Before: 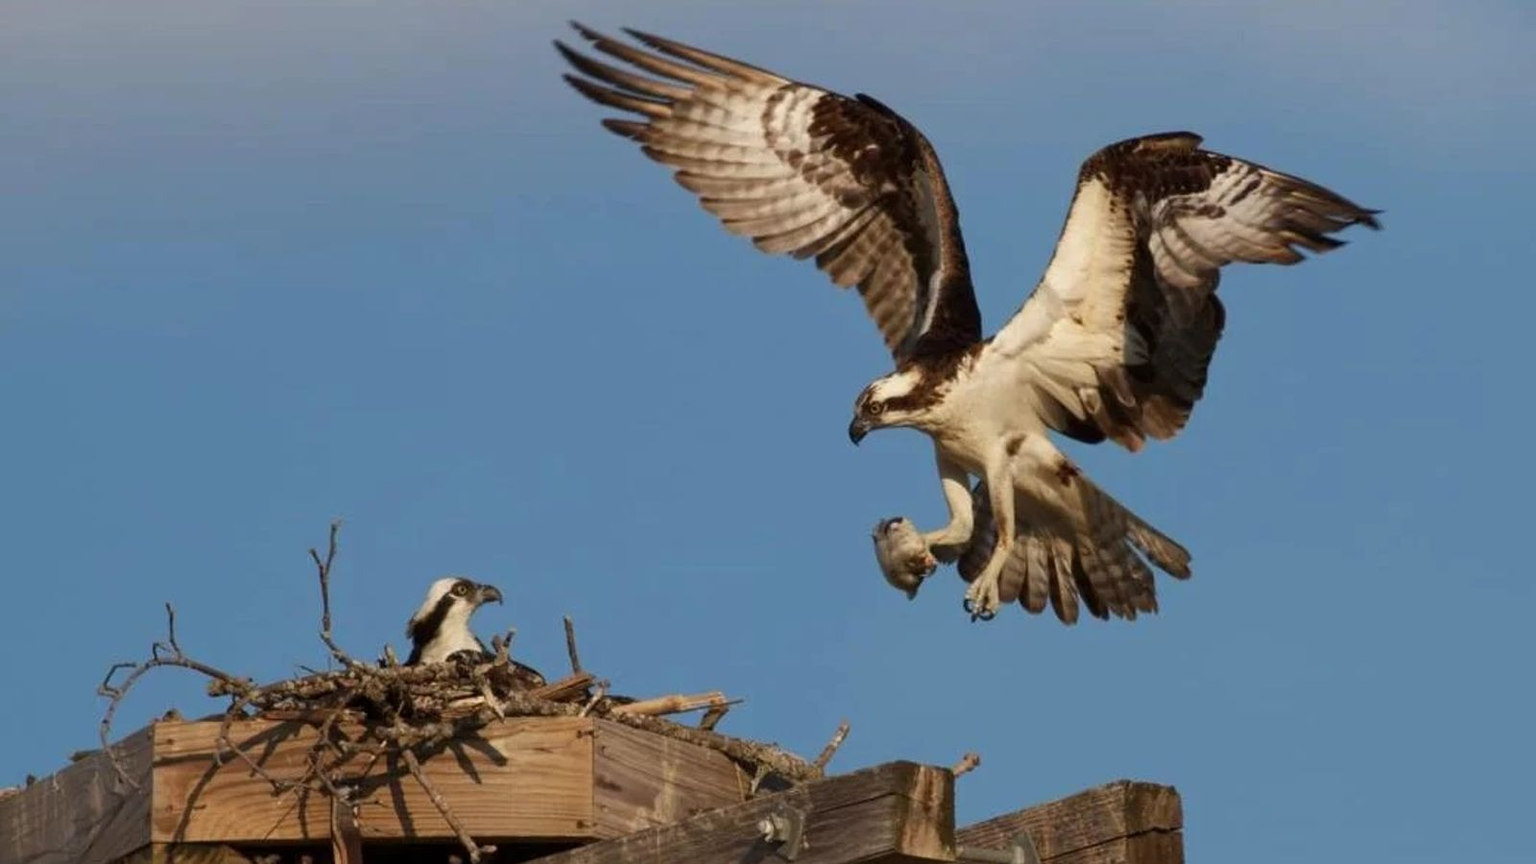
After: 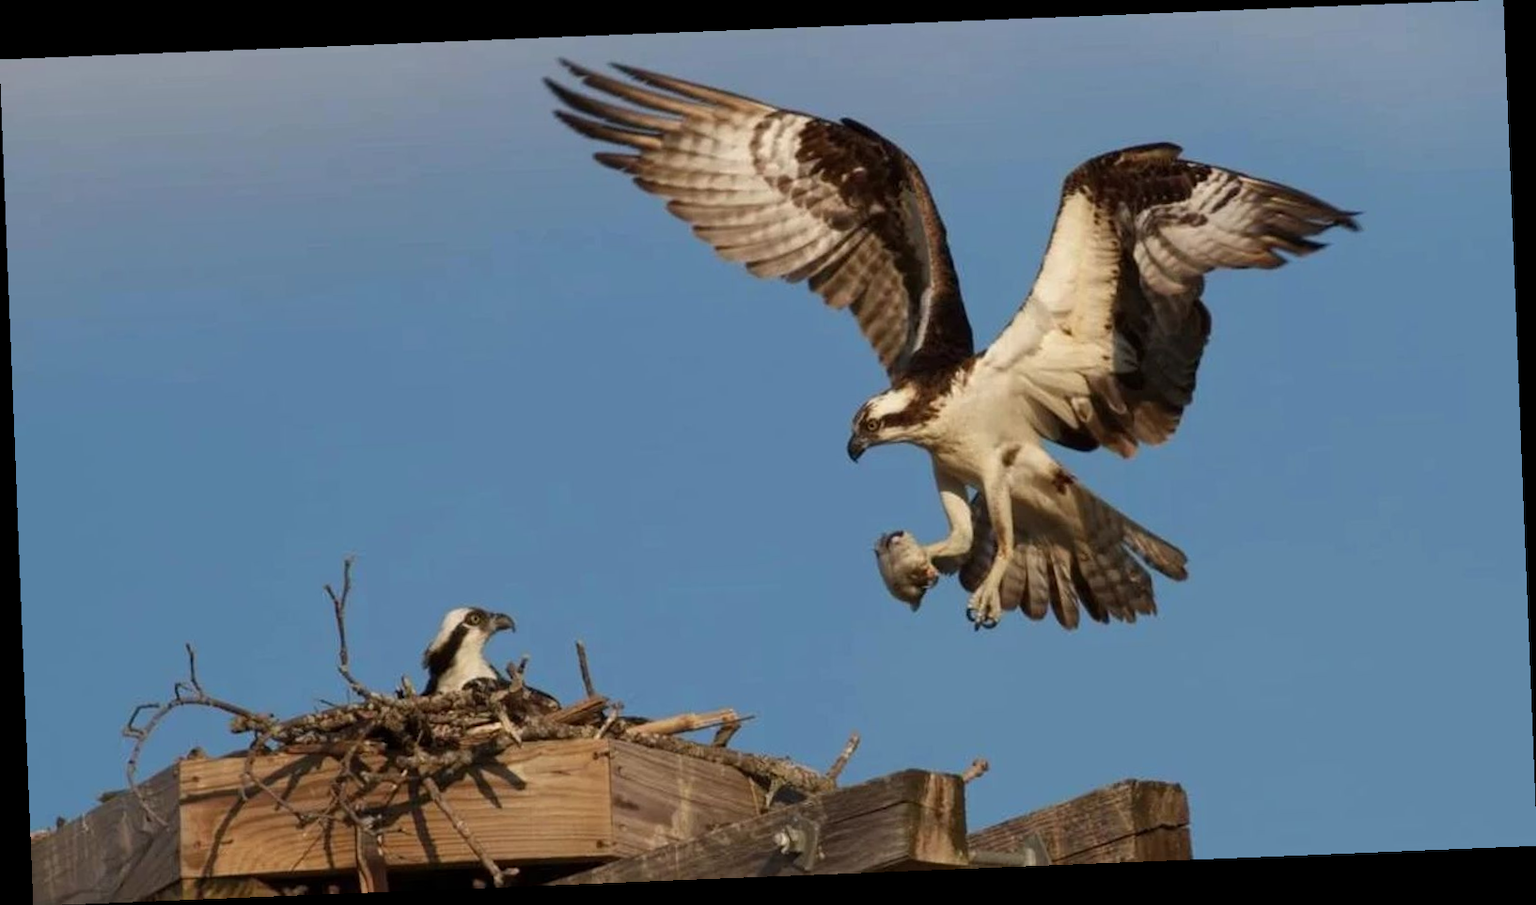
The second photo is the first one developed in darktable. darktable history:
color balance rgb: on, module defaults
rotate and perspective: rotation -2.29°, automatic cropping off
